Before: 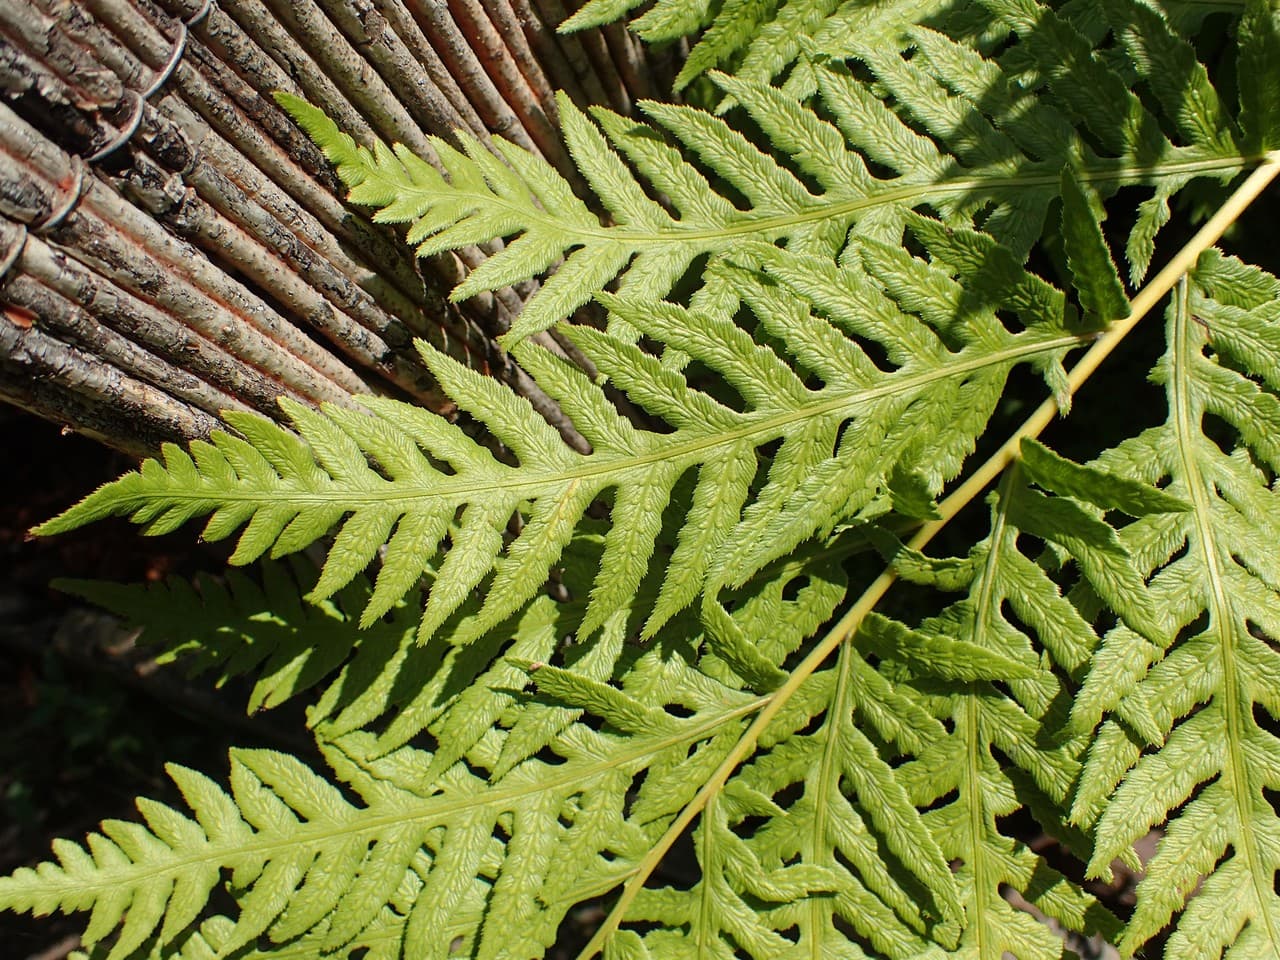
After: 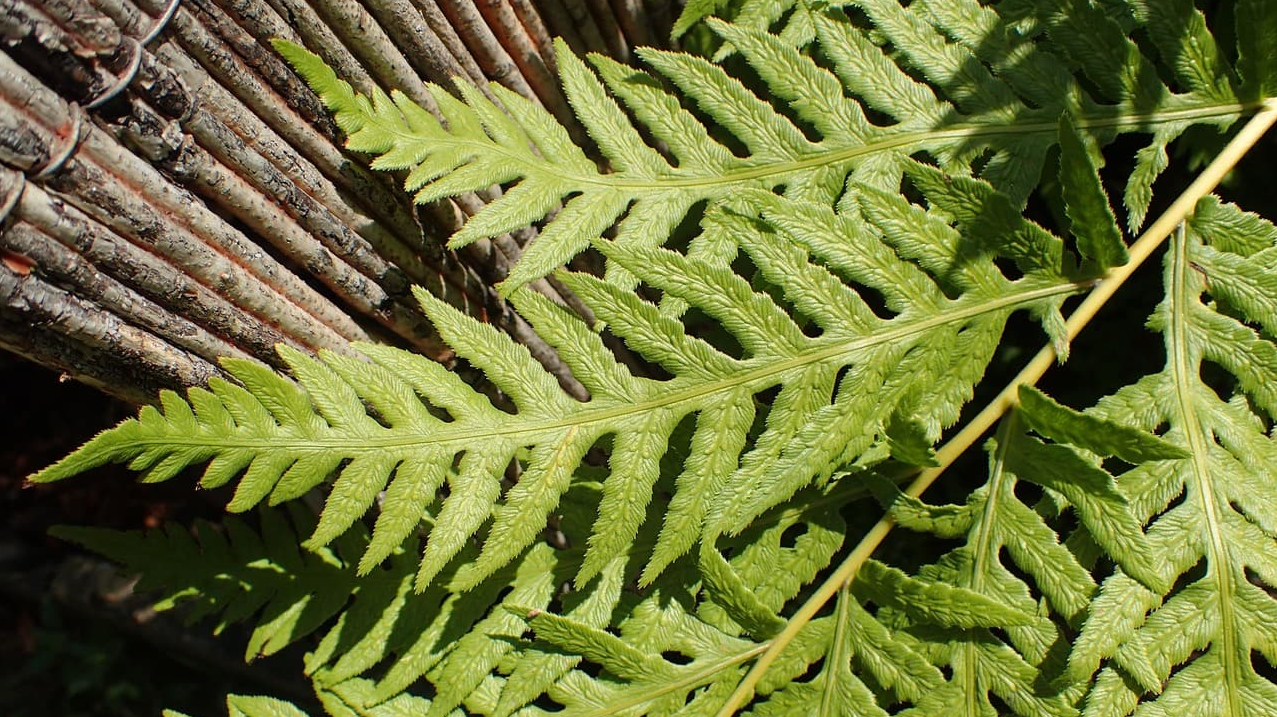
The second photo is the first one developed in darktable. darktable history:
crop: left 0.218%, top 5.544%, bottom 19.748%
